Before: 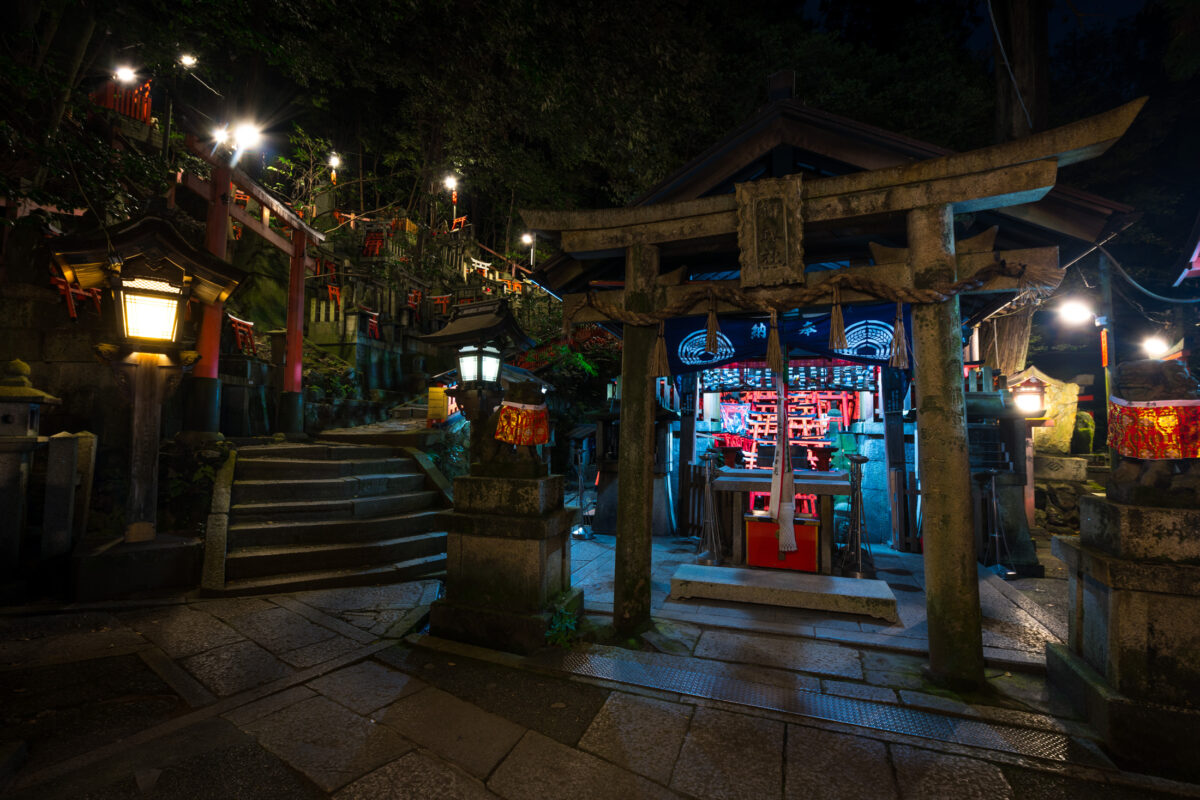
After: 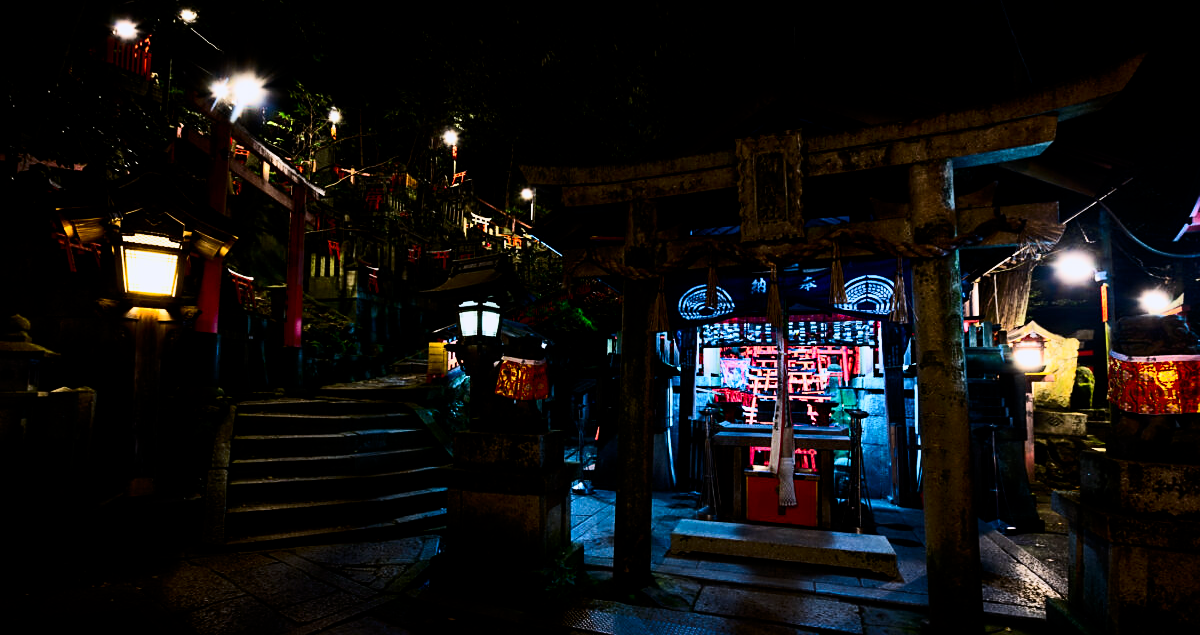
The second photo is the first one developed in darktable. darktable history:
filmic rgb: black relative exposure -5 EV, hardness 2.88, contrast 1.1, highlights saturation mix -20%
white balance: red 0.984, blue 1.059
crop and rotate: top 5.667%, bottom 14.937%
contrast brightness saturation: contrast 0.4, brightness 0.05, saturation 0.25
sharpen: radius 1.864, amount 0.398, threshold 1.271
tone equalizer: on, module defaults
